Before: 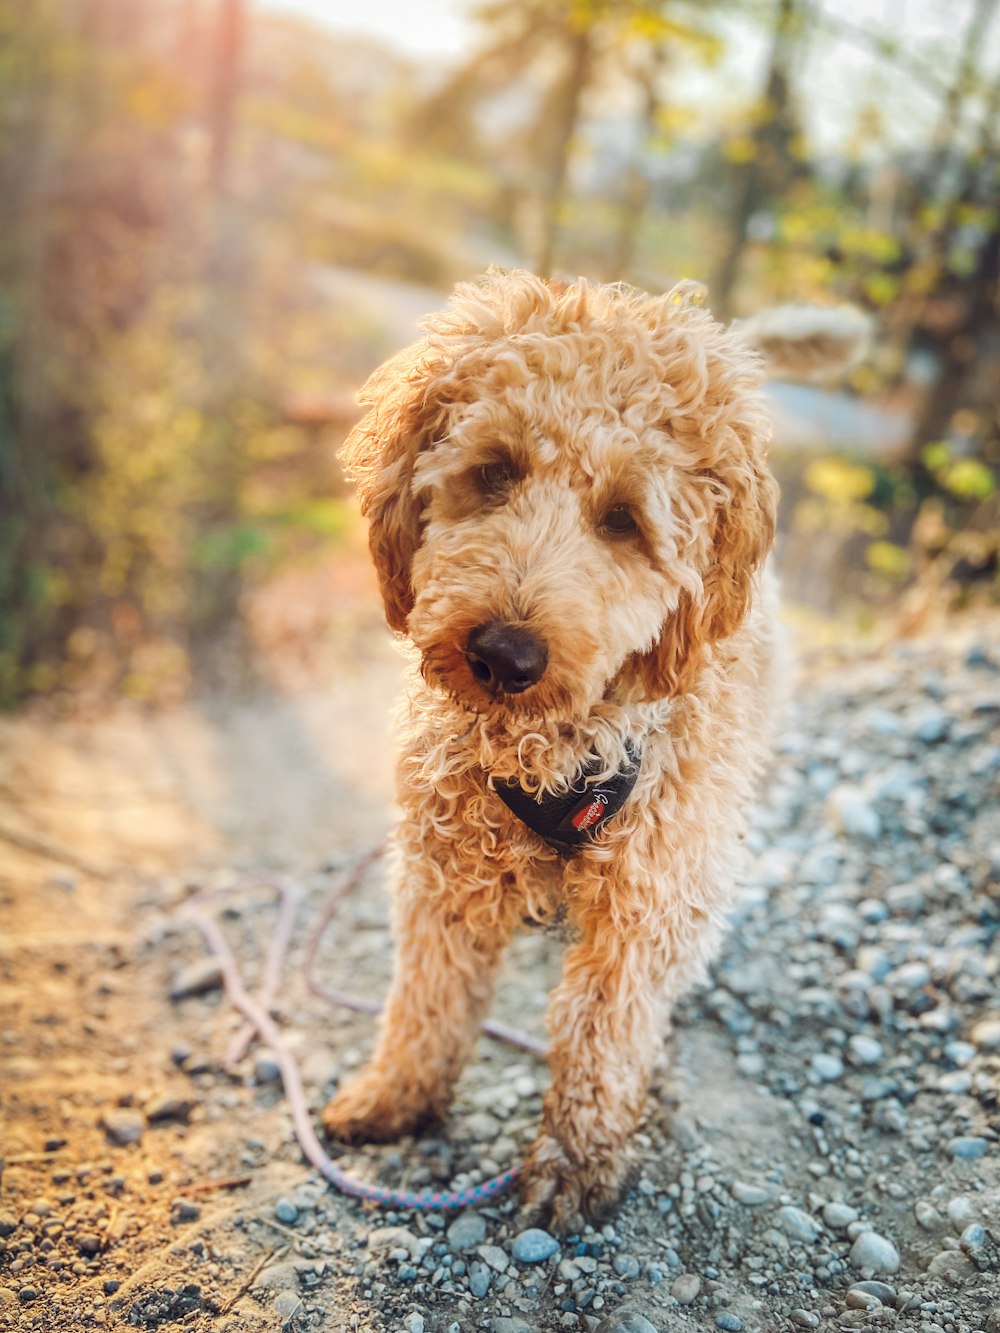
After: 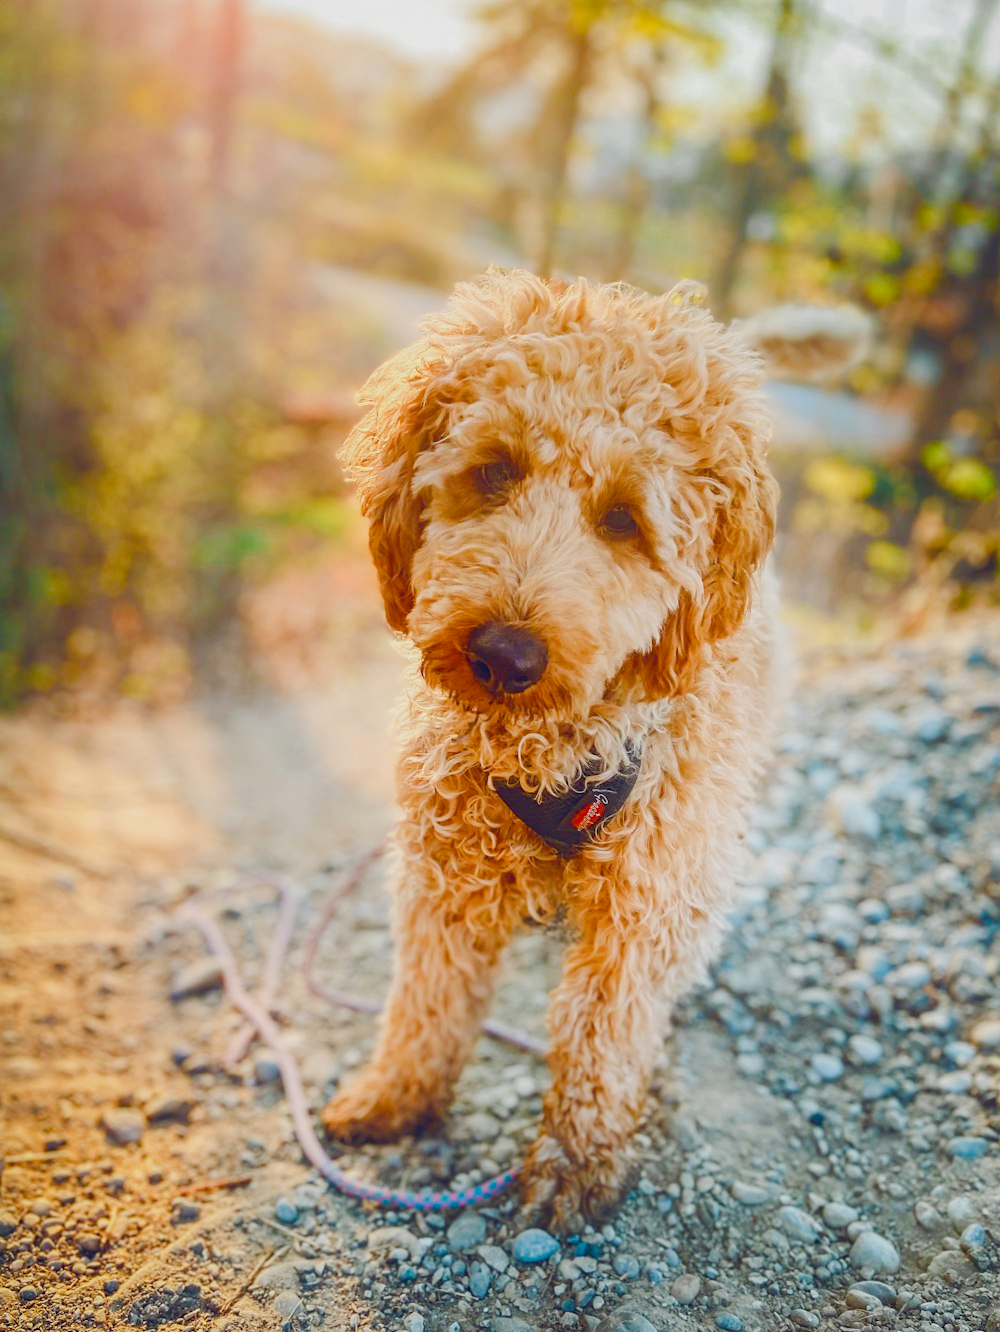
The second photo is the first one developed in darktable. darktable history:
contrast equalizer: y [[0.439, 0.44, 0.442, 0.457, 0.493, 0.498], [0.5 ×6], [0.5 ×6], [0 ×6], [0 ×6]], mix 0.59
crop: bottom 0.071%
color balance rgb: global offset › luminance -0.5%, perceptual saturation grading › highlights -17.77%, perceptual saturation grading › mid-tones 33.1%, perceptual saturation grading › shadows 50.52%, perceptual brilliance grading › highlights 10.8%, perceptual brilliance grading › shadows -10.8%, global vibrance 24.22%, contrast -25%
